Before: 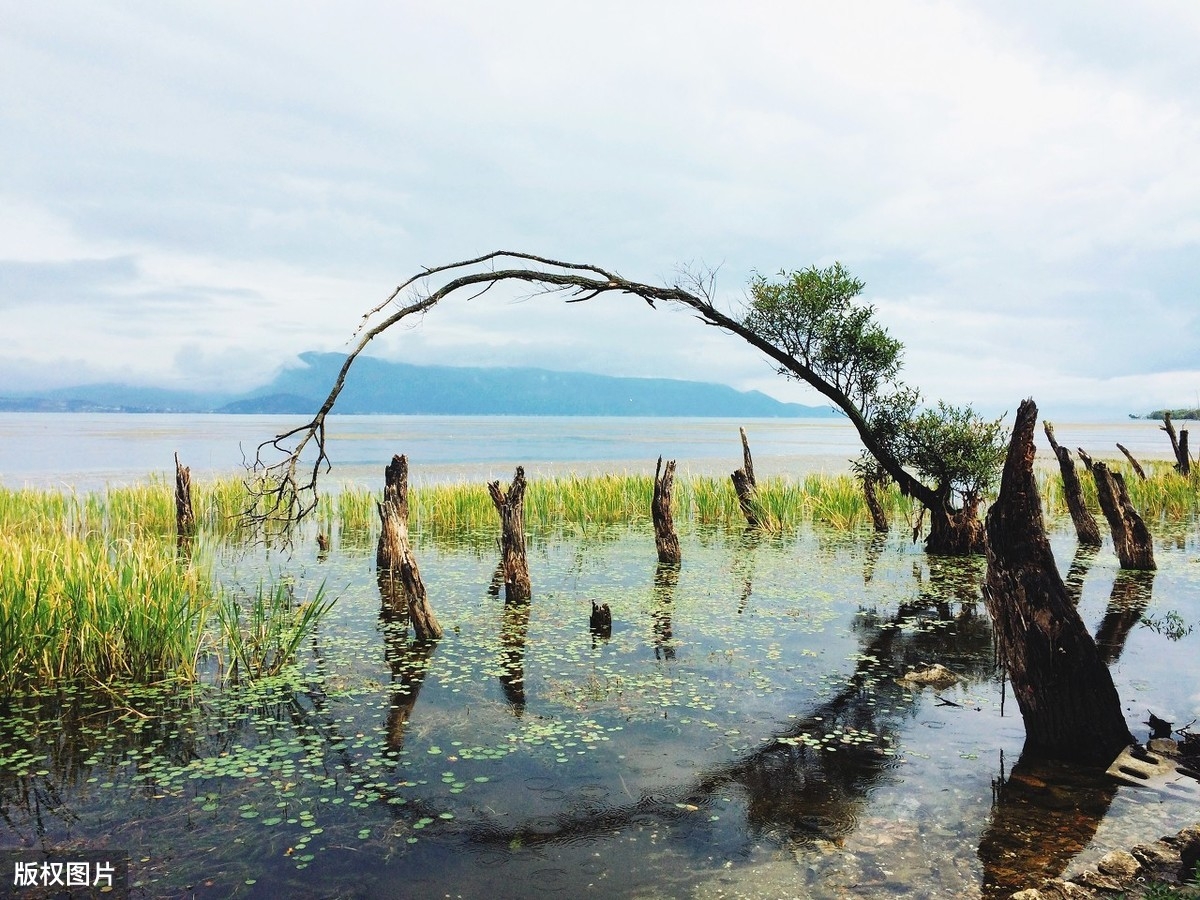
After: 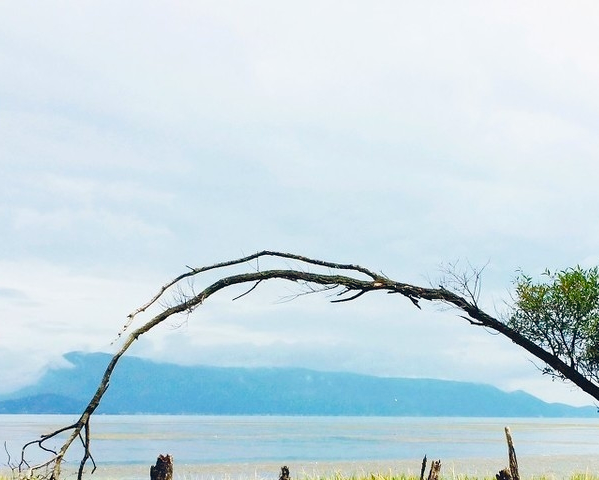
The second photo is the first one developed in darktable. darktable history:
crop: left 19.637%, right 30.397%, bottom 46.635%
color balance rgb: global offset › chroma 0.052%, global offset › hue 253.03°, perceptual saturation grading › global saturation 20.759%, perceptual saturation grading › highlights -19.921%, perceptual saturation grading › shadows 29.894%, global vibrance 15.136%
